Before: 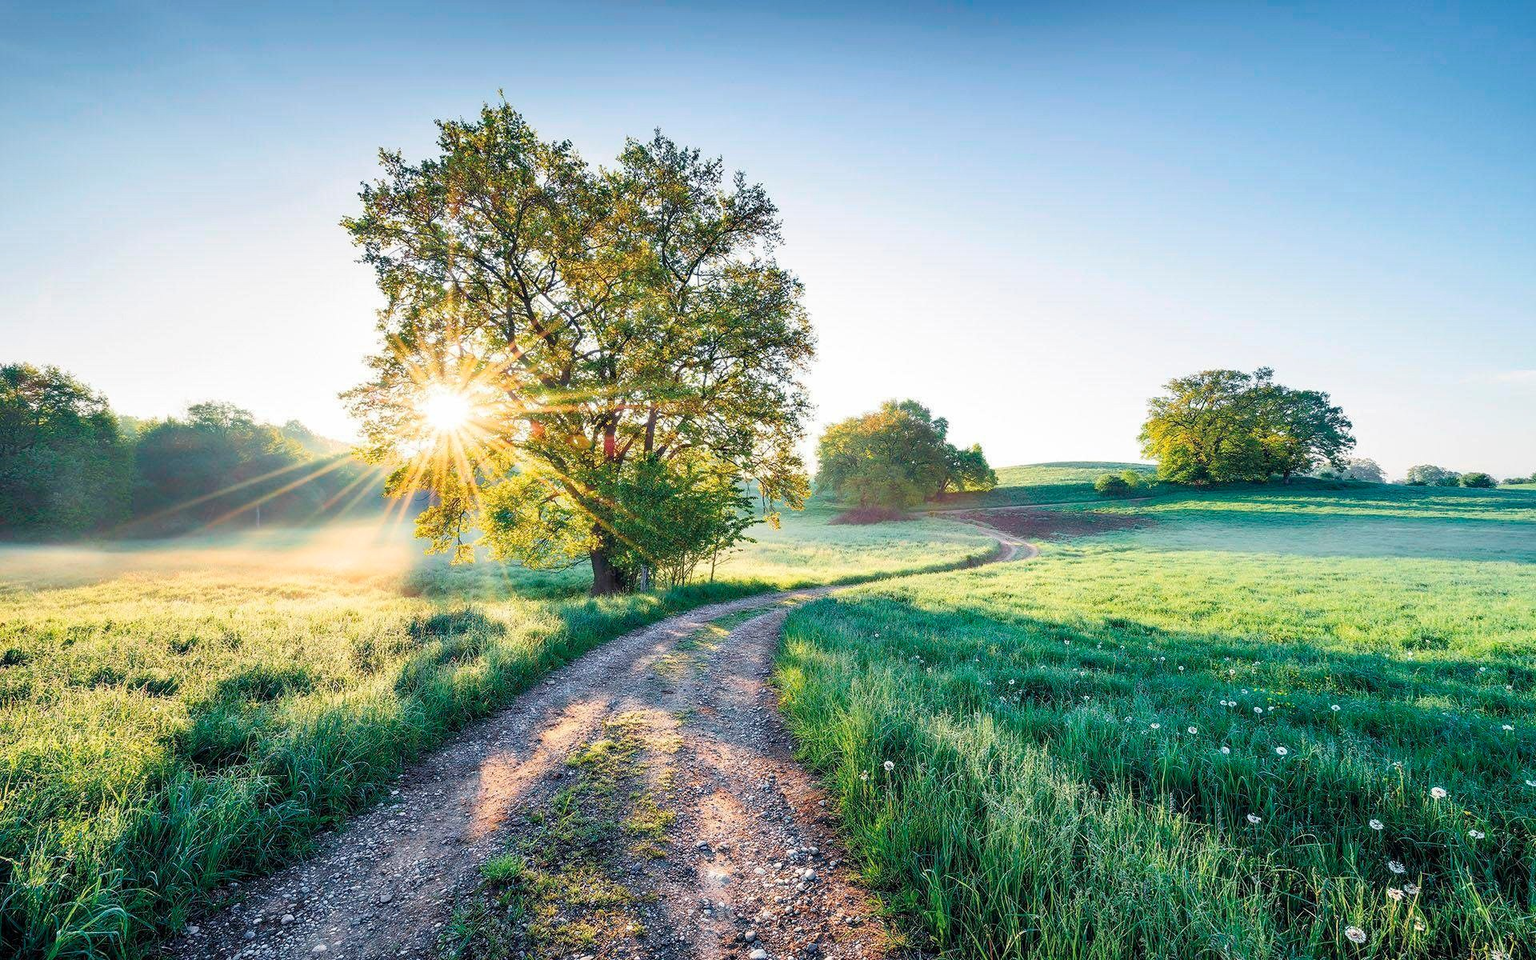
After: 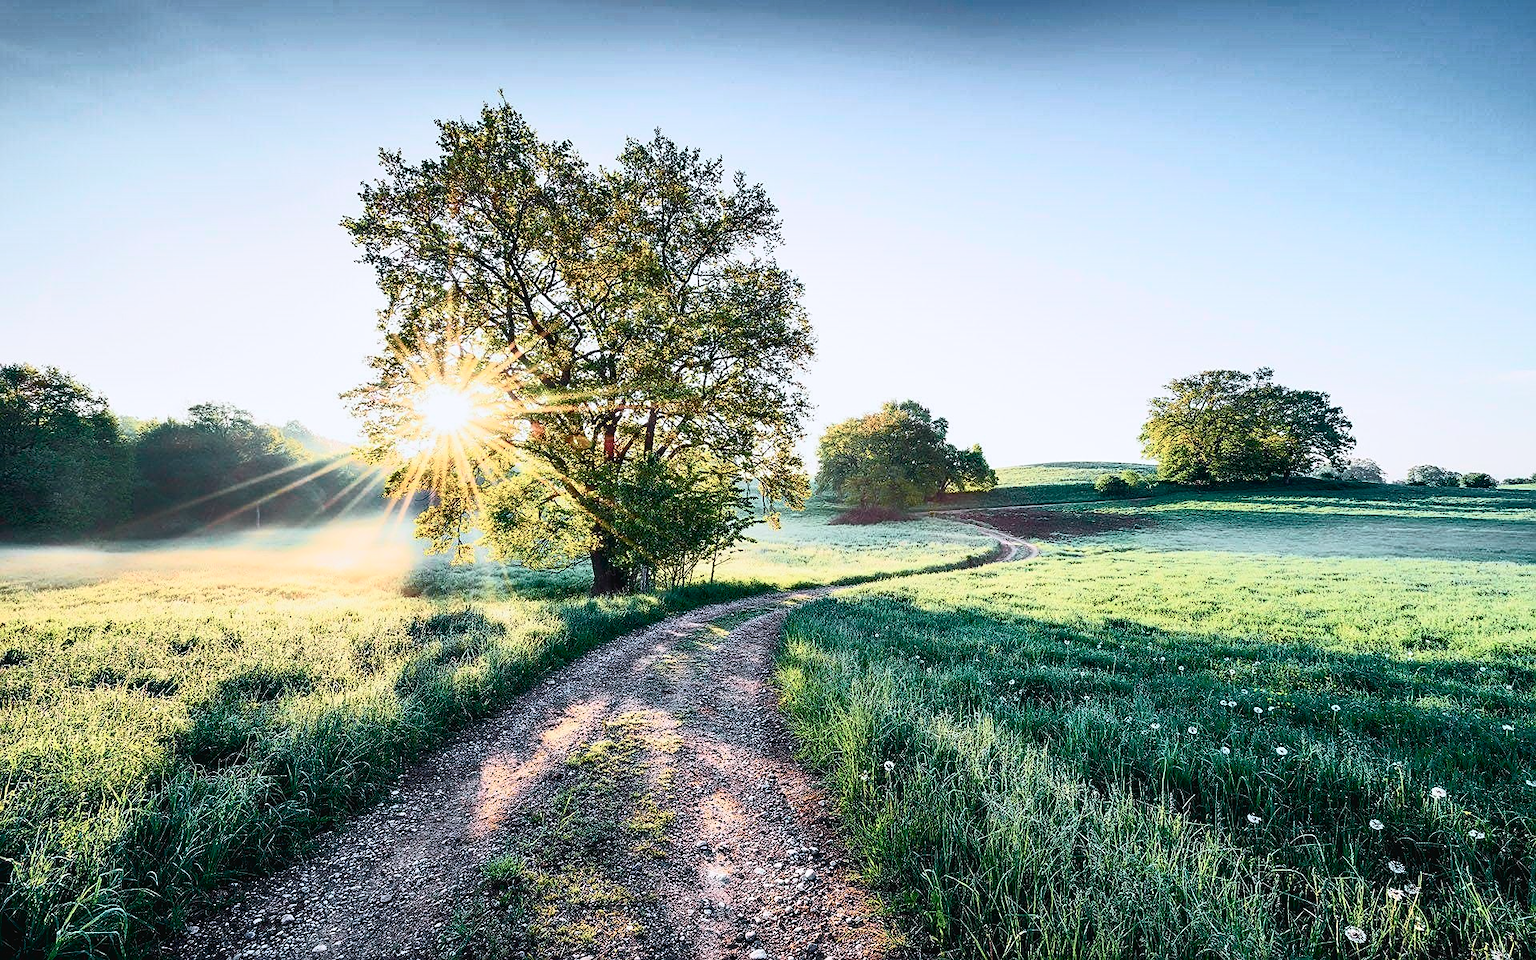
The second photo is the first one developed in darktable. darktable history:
color balance rgb: perceptual saturation grading › highlights -31.88%, perceptual saturation grading › mid-tones 5.8%, perceptual saturation grading › shadows 18.12%, perceptual brilliance grading › highlights 3.62%, perceptual brilliance grading › mid-tones -18.12%, perceptual brilliance grading › shadows -41.3%
color calibration: illuminant as shot in camera, x 0.358, y 0.373, temperature 4628.91 K
sharpen: amount 0.478
tone curve: curves: ch0 [(0, 0.024) (0.031, 0.027) (0.113, 0.069) (0.198, 0.18) (0.304, 0.303) (0.441, 0.462) (0.557, 0.6) (0.711, 0.79) (0.812, 0.878) (0.927, 0.935) (1, 0.963)]; ch1 [(0, 0) (0.222, 0.2) (0.343, 0.325) (0.45, 0.441) (0.502, 0.501) (0.527, 0.534) (0.55, 0.561) (0.632, 0.656) (0.735, 0.754) (1, 1)]; ch2 [(0, 0) (0.249, 0.222) (0.352, 0.348) (0.424, 0.439) (0.476, 0.482) (0.499, 0.501) (0.517, 0.516) (0.532, 0.544) (0.558, 0.585) (0.596, 0.629) (0.726, 0.745) (0.82, 0.796) (0.998, 0.928)], color space Lab, independent channels, preserve colors none
